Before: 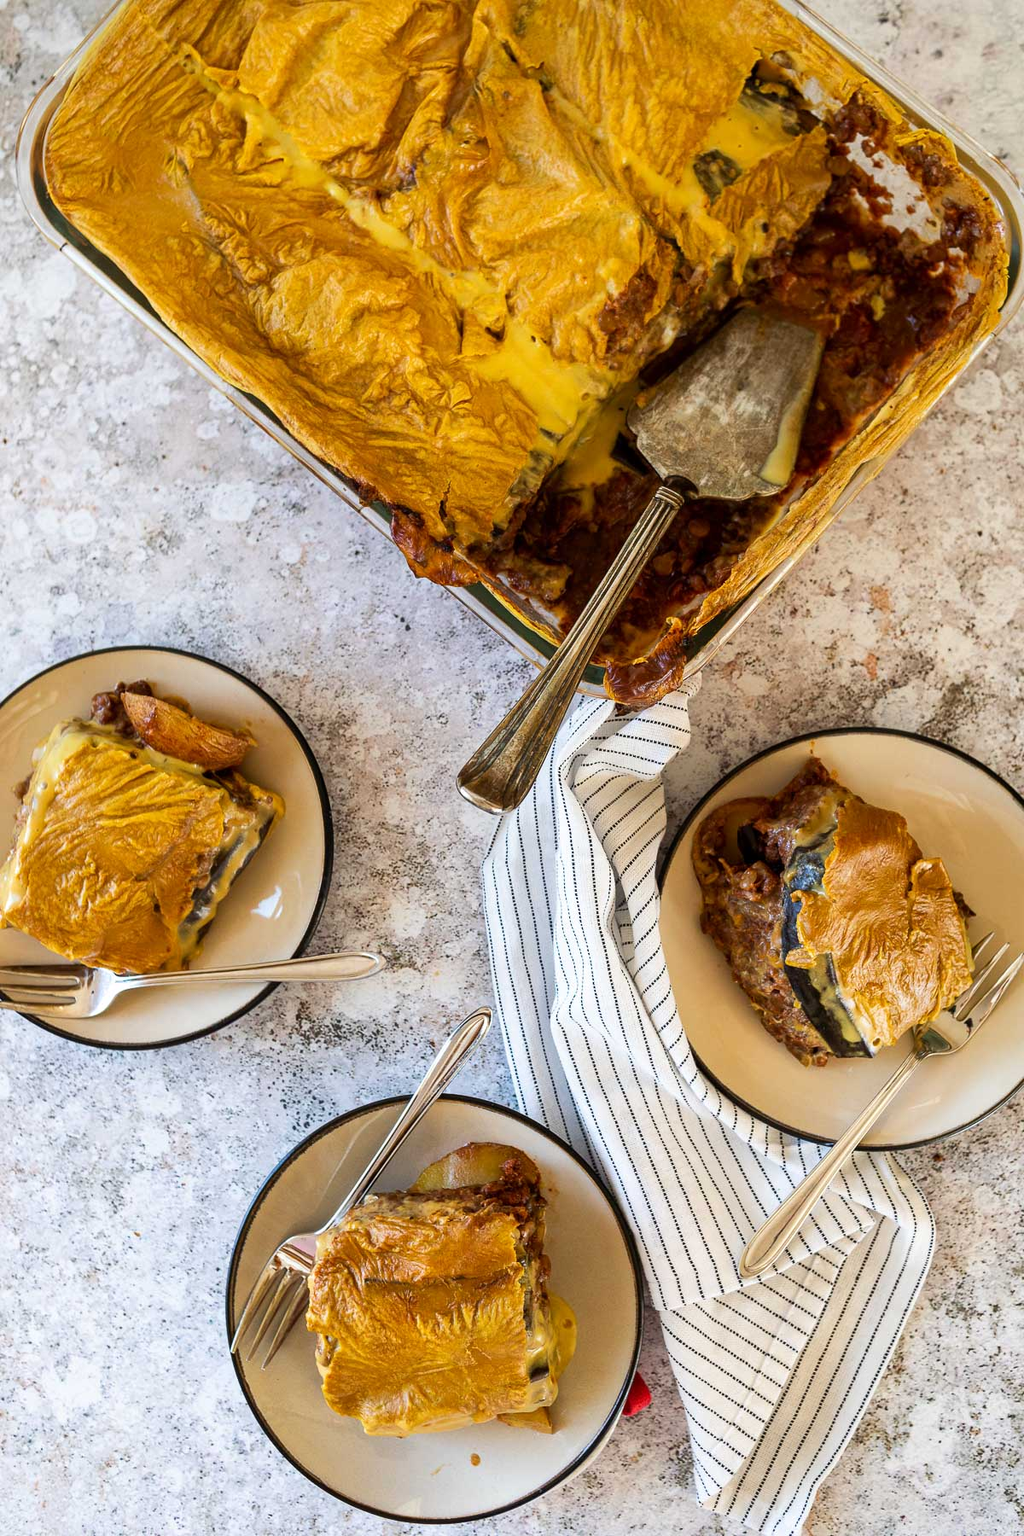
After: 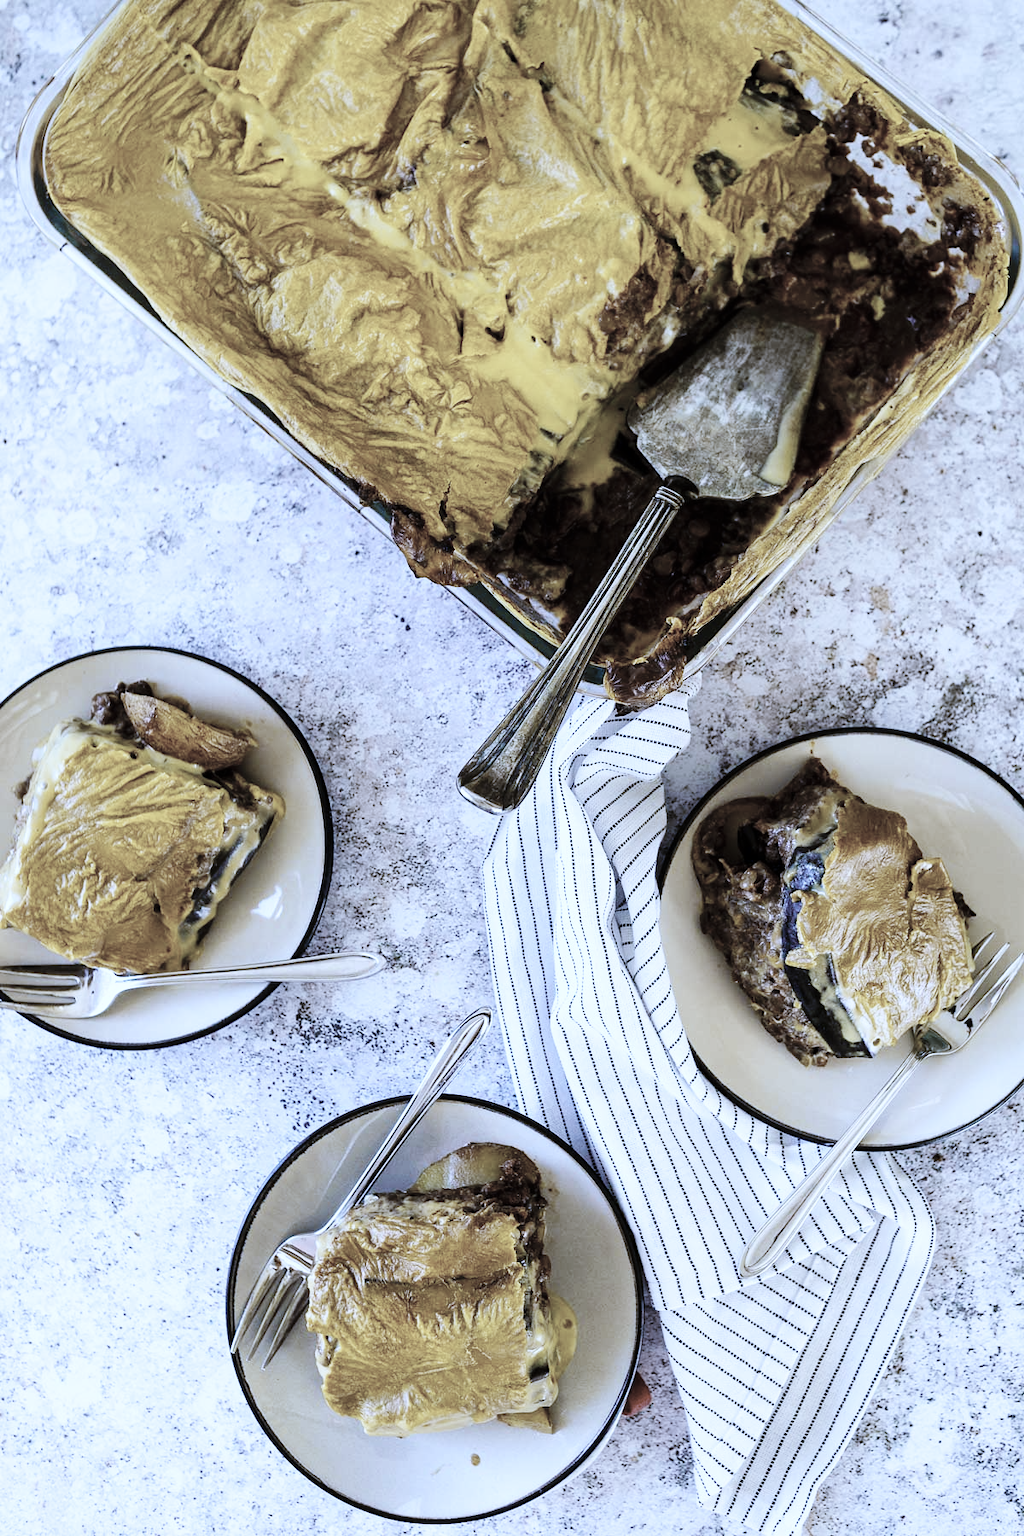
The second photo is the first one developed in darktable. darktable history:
white balance: red 0.766, blue 1.537
color zones: curves: ch1 [(0.238, 0.163) (0.476, 0.2) (0.733, 0.322) (0.848, 0.134)]
base curve: curves: ch0 [(0, 0) (0.036, 0.025) (0.121, 0.166) (0.206, 0.329) (0.605, 0.79) (1, 1)], preserve colors none
